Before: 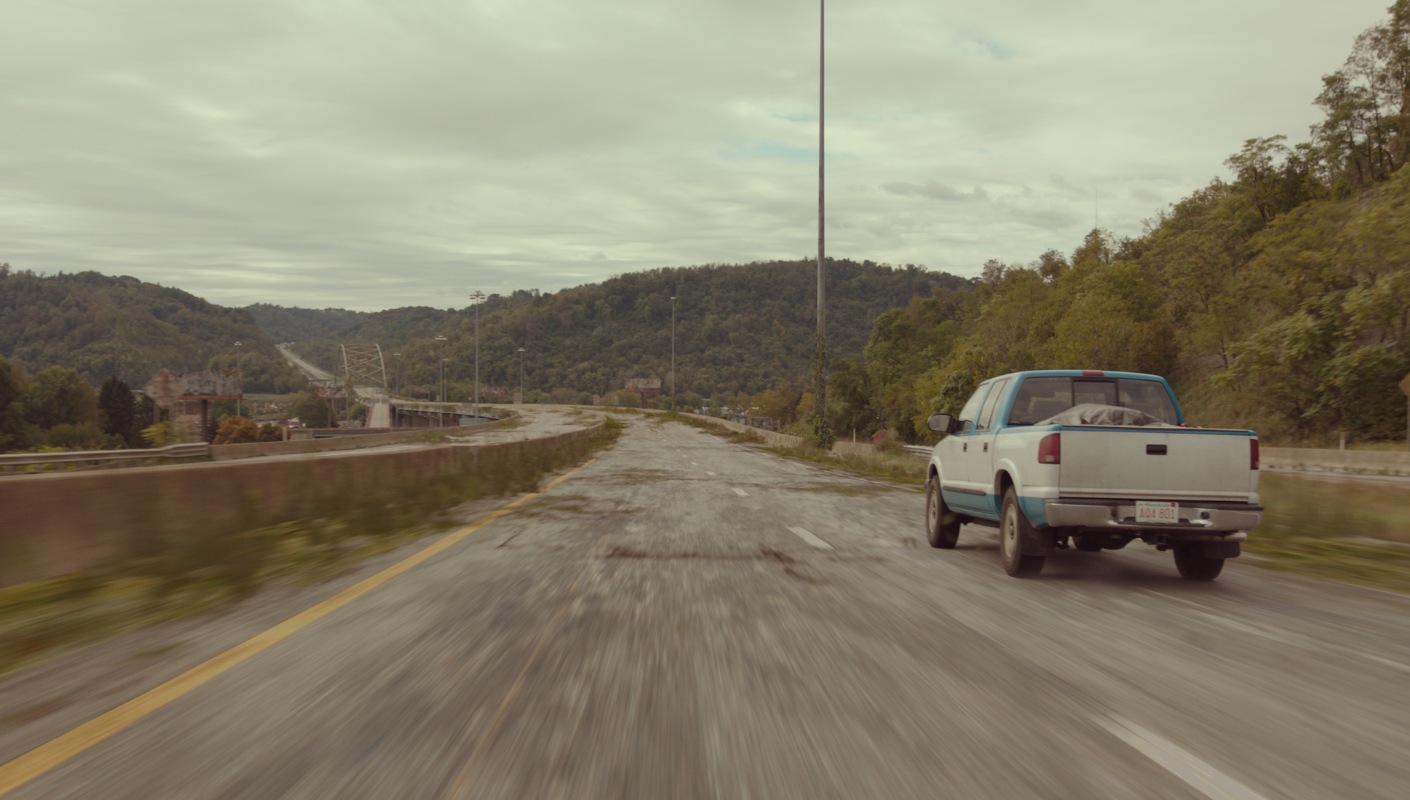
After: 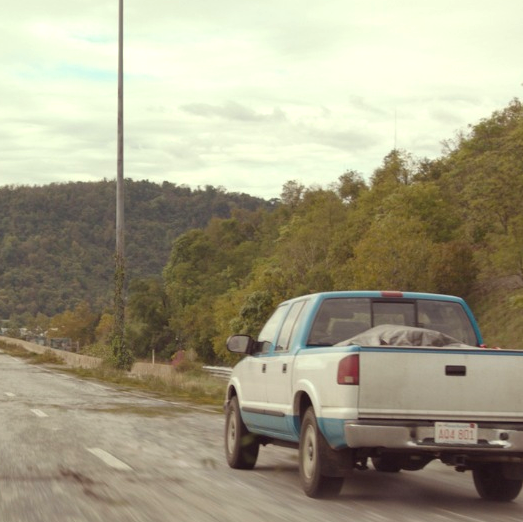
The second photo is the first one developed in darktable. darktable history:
crop and rotate: left 49.739%, top 10.096%, right 13.132%, bottom 24.597%
exposure: black level correction 0, exposure 0.693 EV, compensate highlight preservation false
